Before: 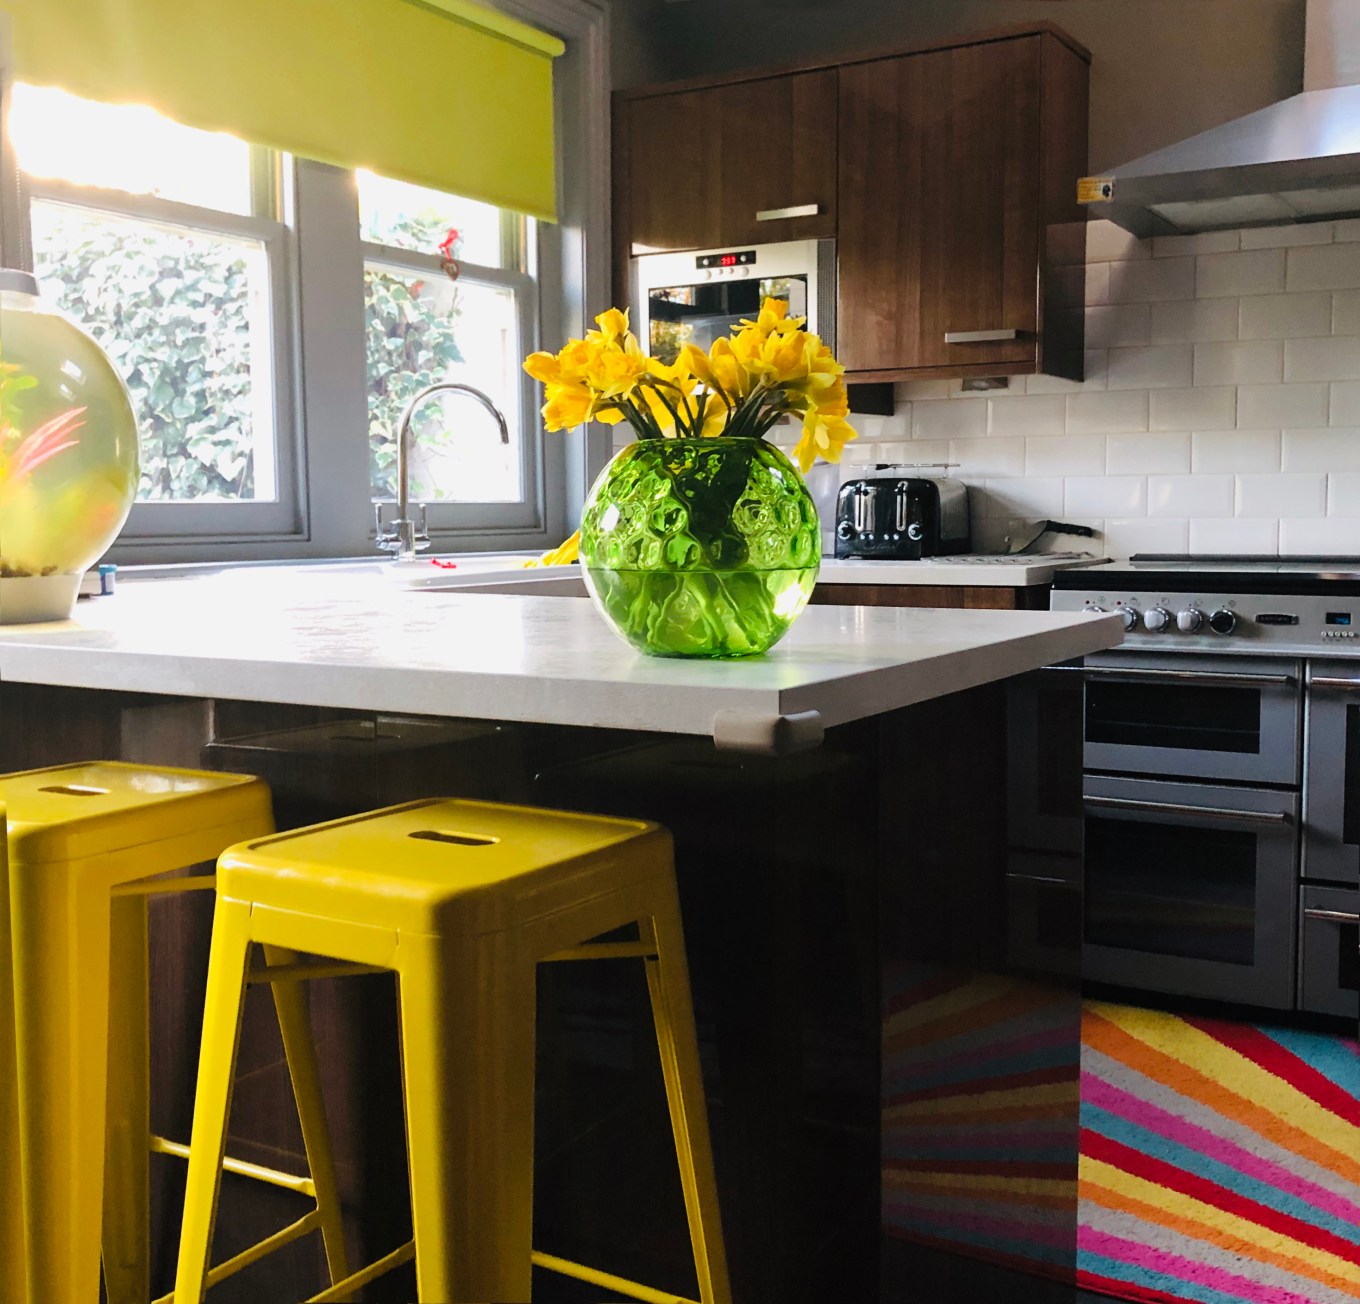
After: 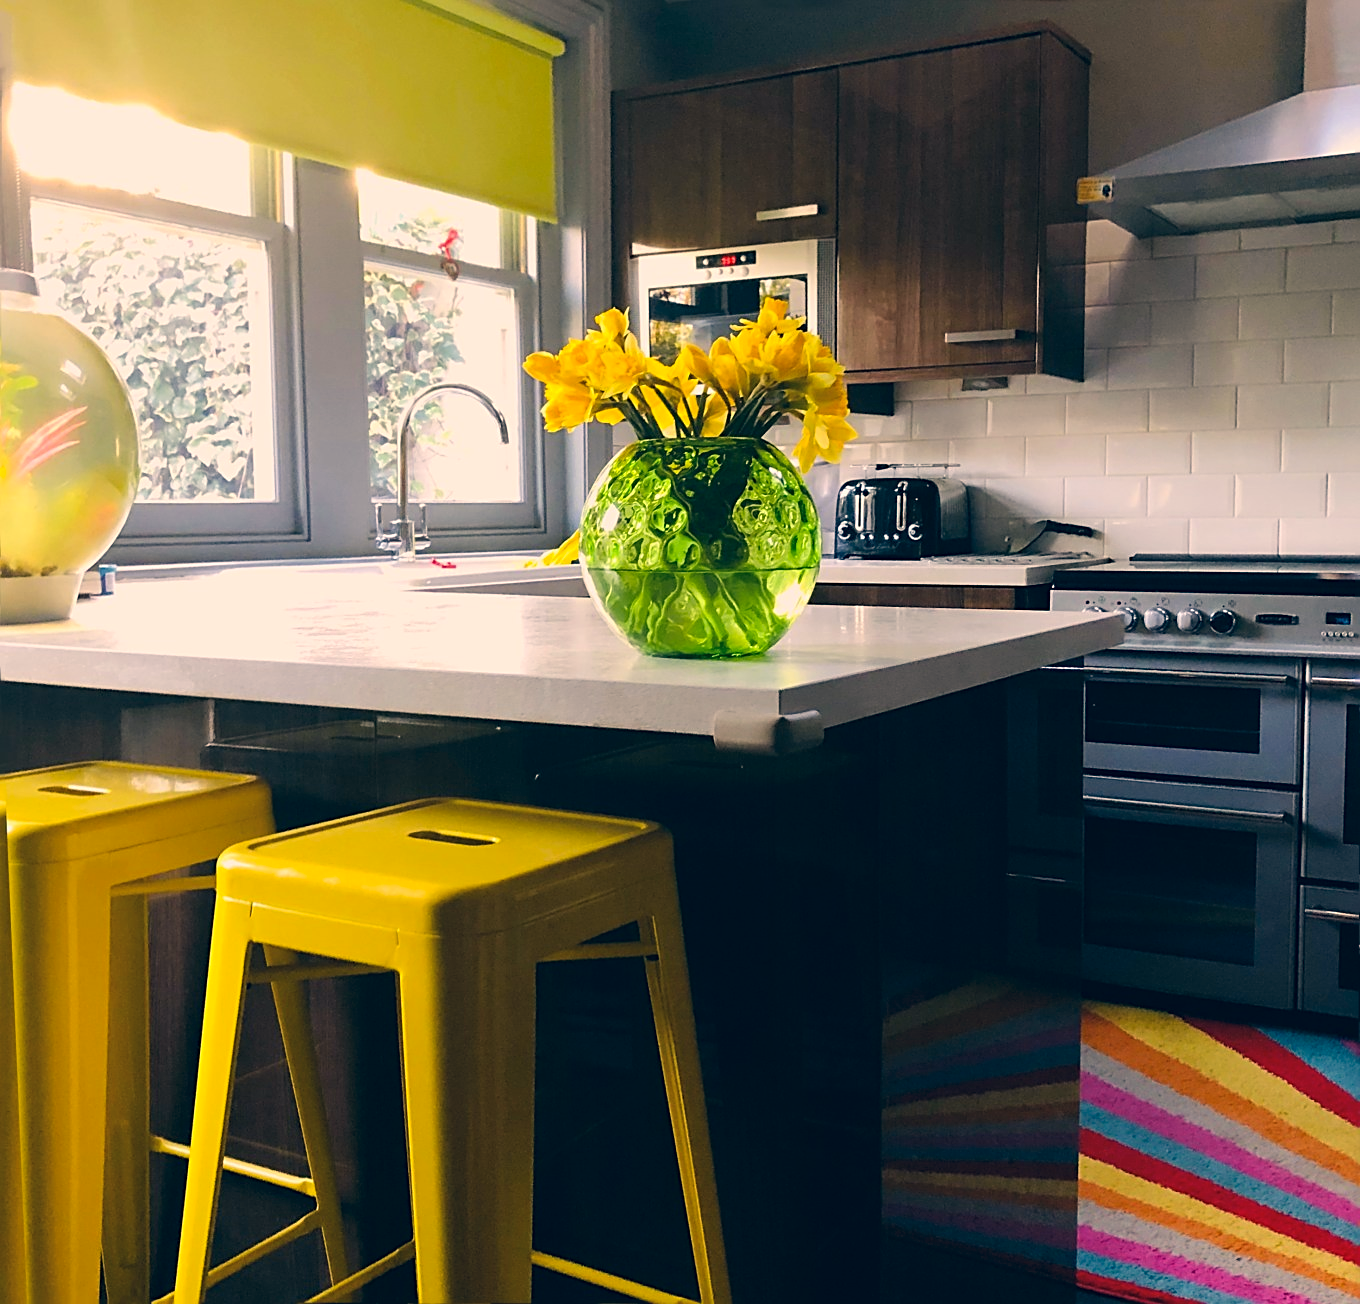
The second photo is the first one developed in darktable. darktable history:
sharpen: on, module defaults
color correction: highlights a* 10.32, highlights b* 14.66, shadows a* -9.59, shadows b* -15.02
